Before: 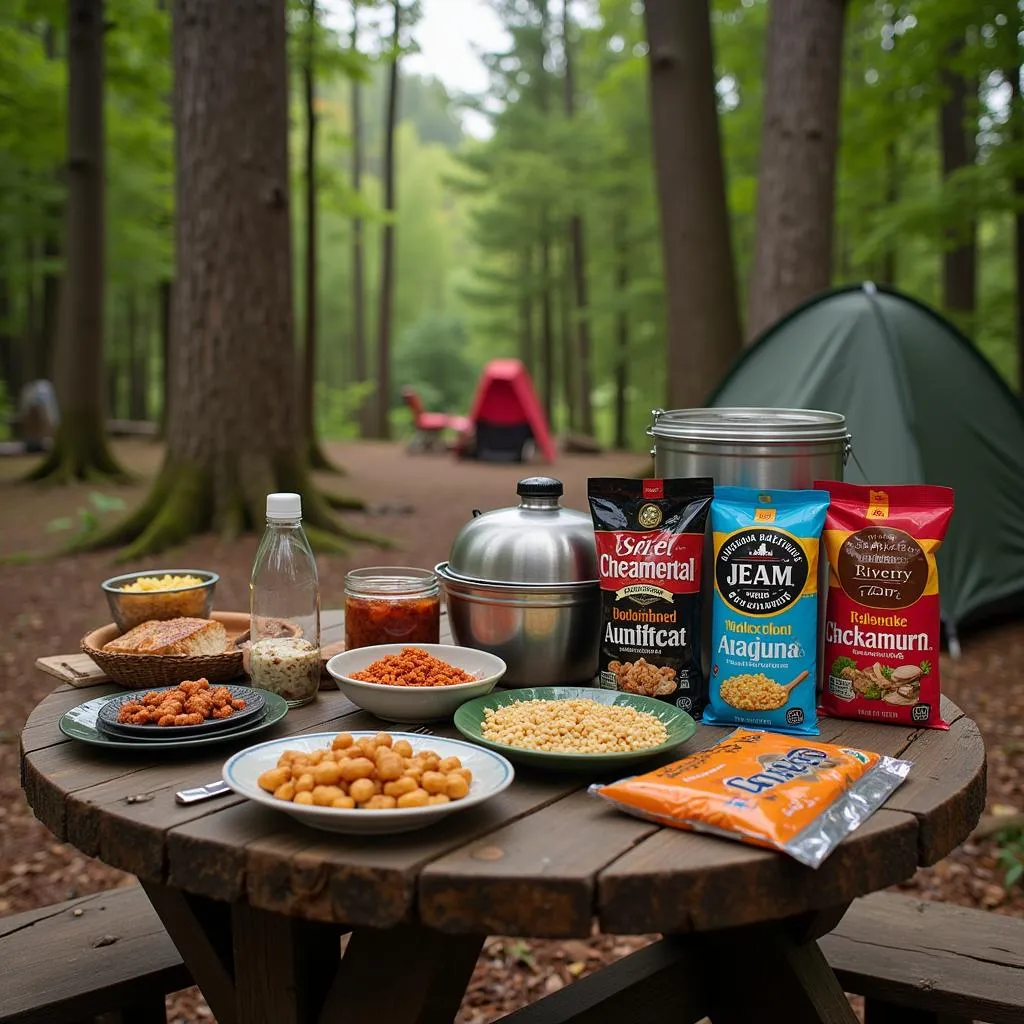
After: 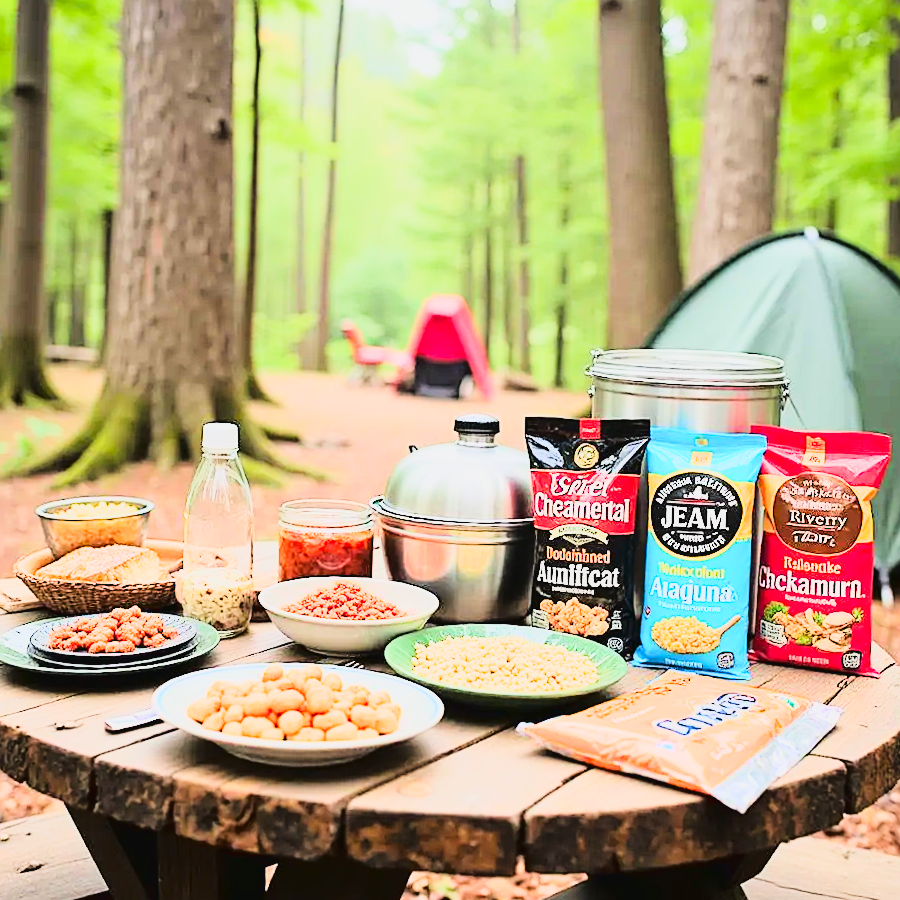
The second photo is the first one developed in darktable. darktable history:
crop and rotate: angle -3.27°, left 5.211%, top 5.211%, right 4.607%, bottom 4.607%
filmic rgb: black relative exposure -7.65 EV, white relative exposure 4.56 EV, hardness 3.61
tone curve: curves: ch0 [(0, 0.026) (0.155, 0.133) (0.272, 0.34) (0.434, 0.625) (0.676, 0.871) (0.994, 0.955)], color space Lab, linked channels, preserve colors none
rotate and perspective: rotation -1.75°, automatic cropping off
sharpen: on, module defaults
exposure: black level correction 0, exposure 1.9 EV, compensate highlight preservation false
